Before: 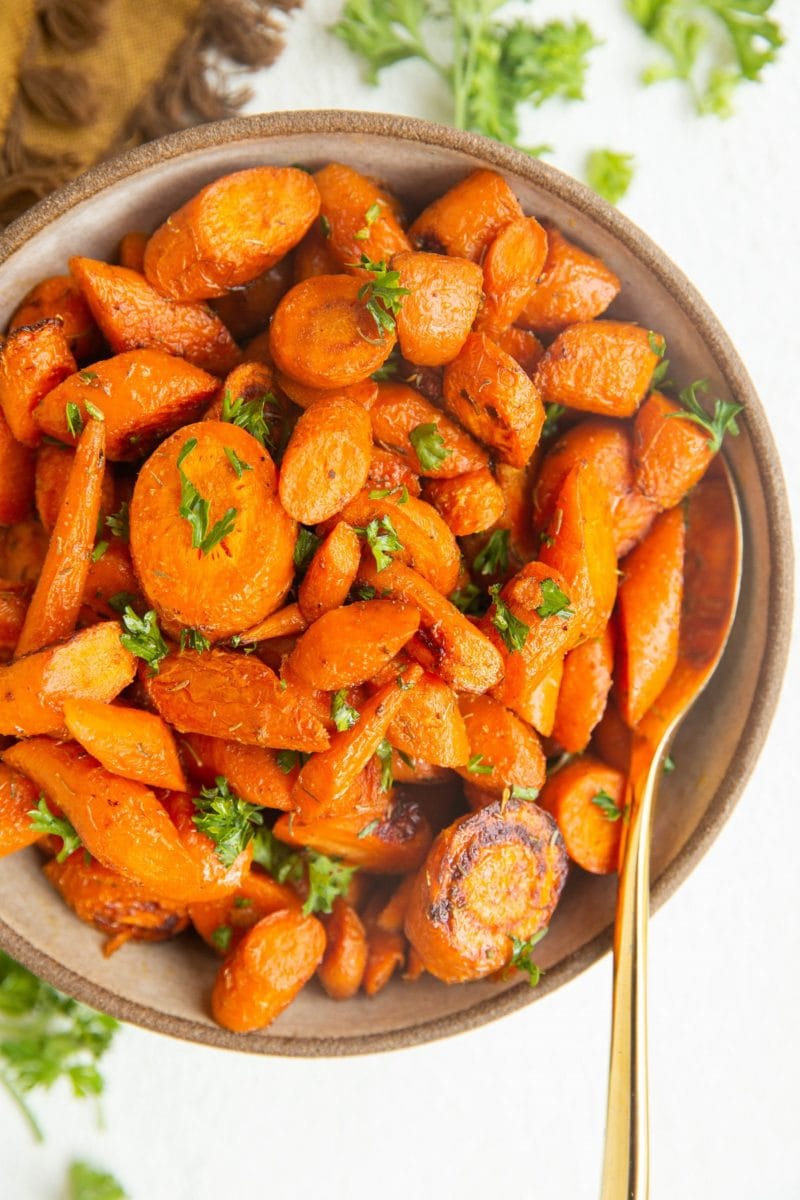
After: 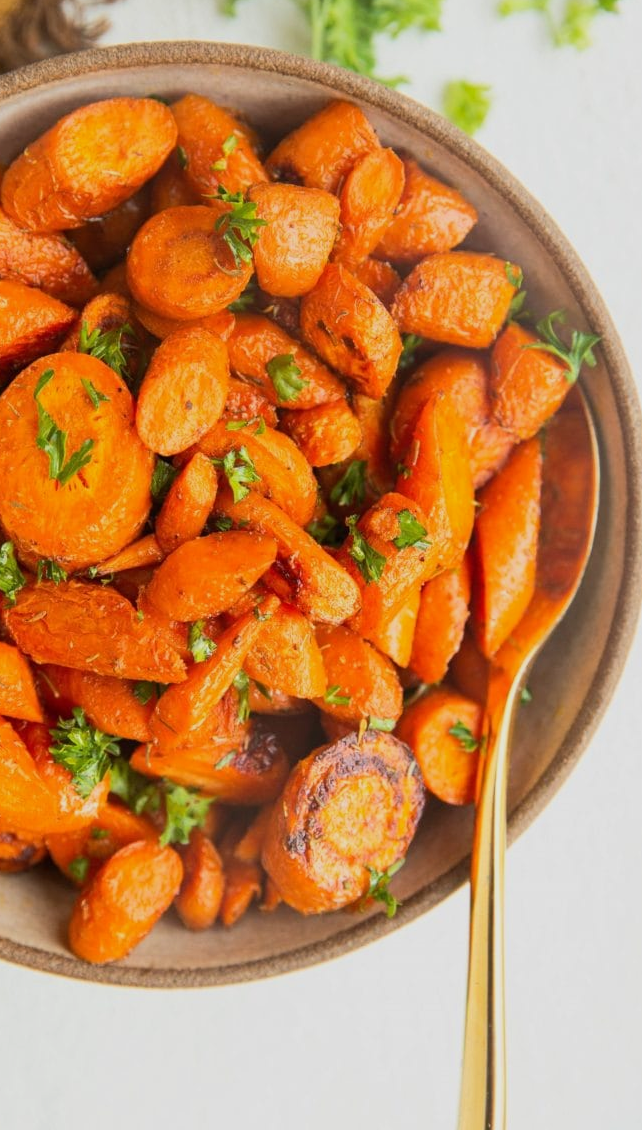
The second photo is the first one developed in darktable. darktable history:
crop and rotate: left 17.956%, top 5.793%, right 1.755%
tone equalizer: -8 EV -0.001 EV, -7 EV 0.004 EV, -6 EV -0.01 EV, -5 EV 0.01 EV, -4 EV -0.015 EV, -3 EV 0.02 EV, -2 EV -0.054 EV, -1 EV -0.305 EV, +0 EV -0.606 EV, edges refinement/feathering 500, mask exposure compensation -1.57 EV, preserve details no
base curve: curves: ch0 [(0, 0) (0.303, 0.277) (1, 1)], preserve colors none
